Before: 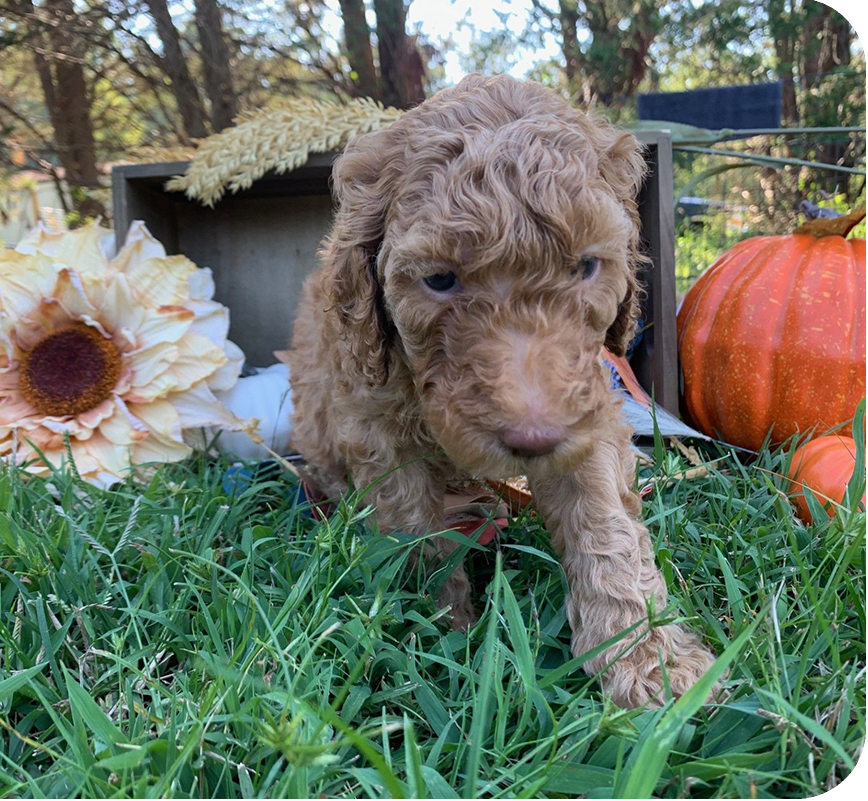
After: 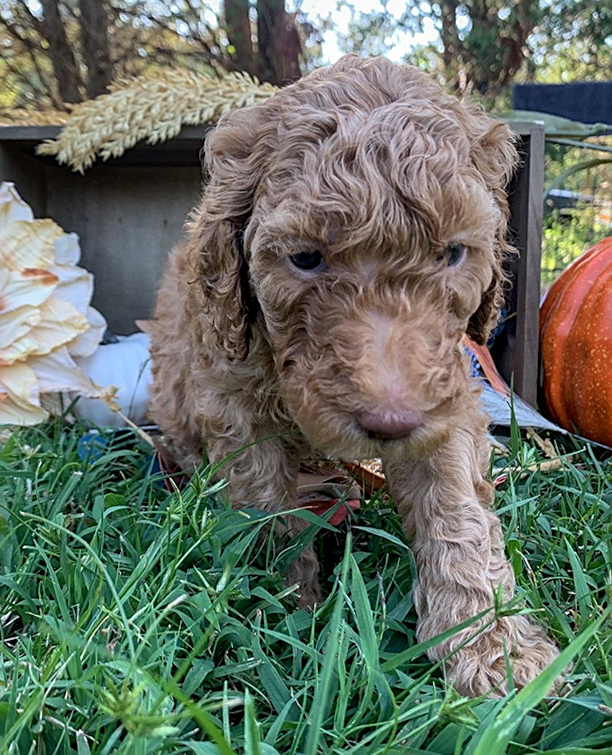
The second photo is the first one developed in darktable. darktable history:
crop and rotate: angle -3.2°, left 14.268%, top 0.021%, right 10.963%, bottom 0.041%
local contrast: on, module defaults
sharpen: on, module defaults
